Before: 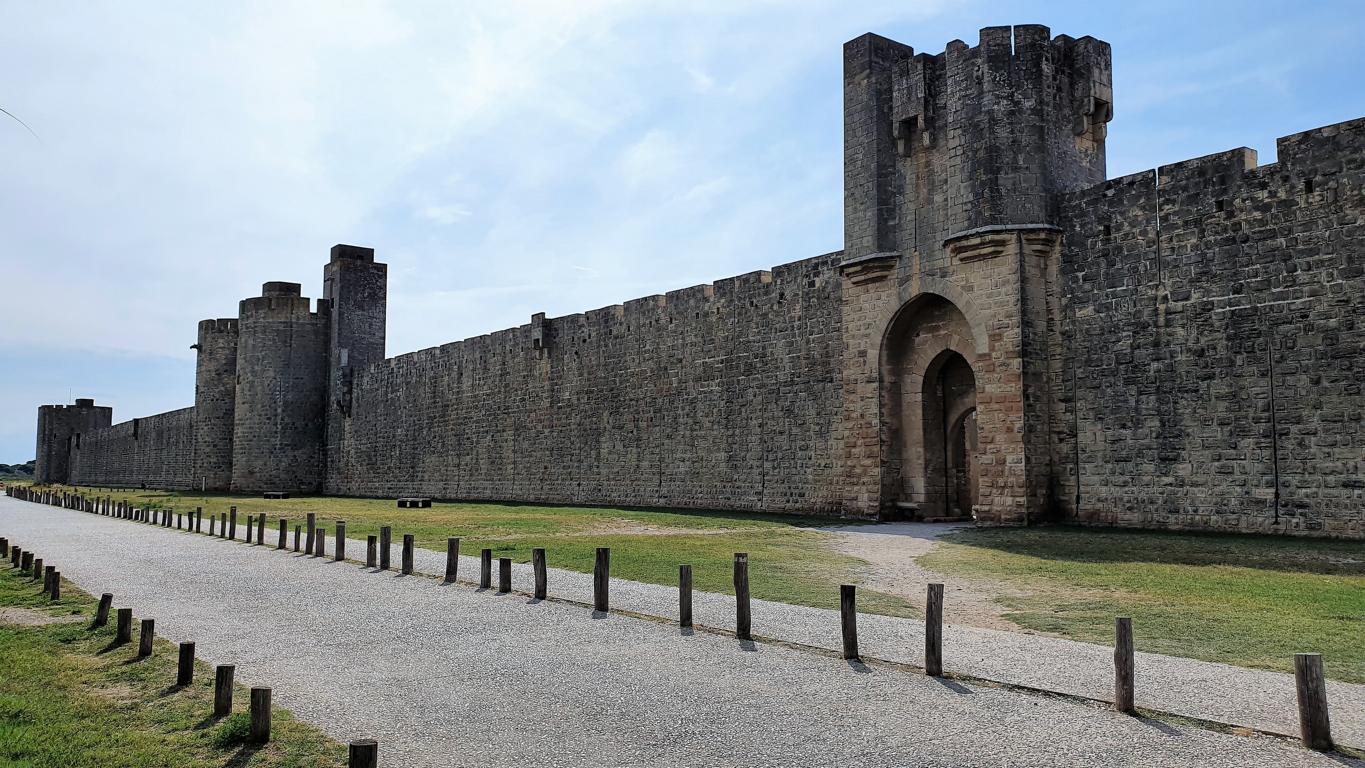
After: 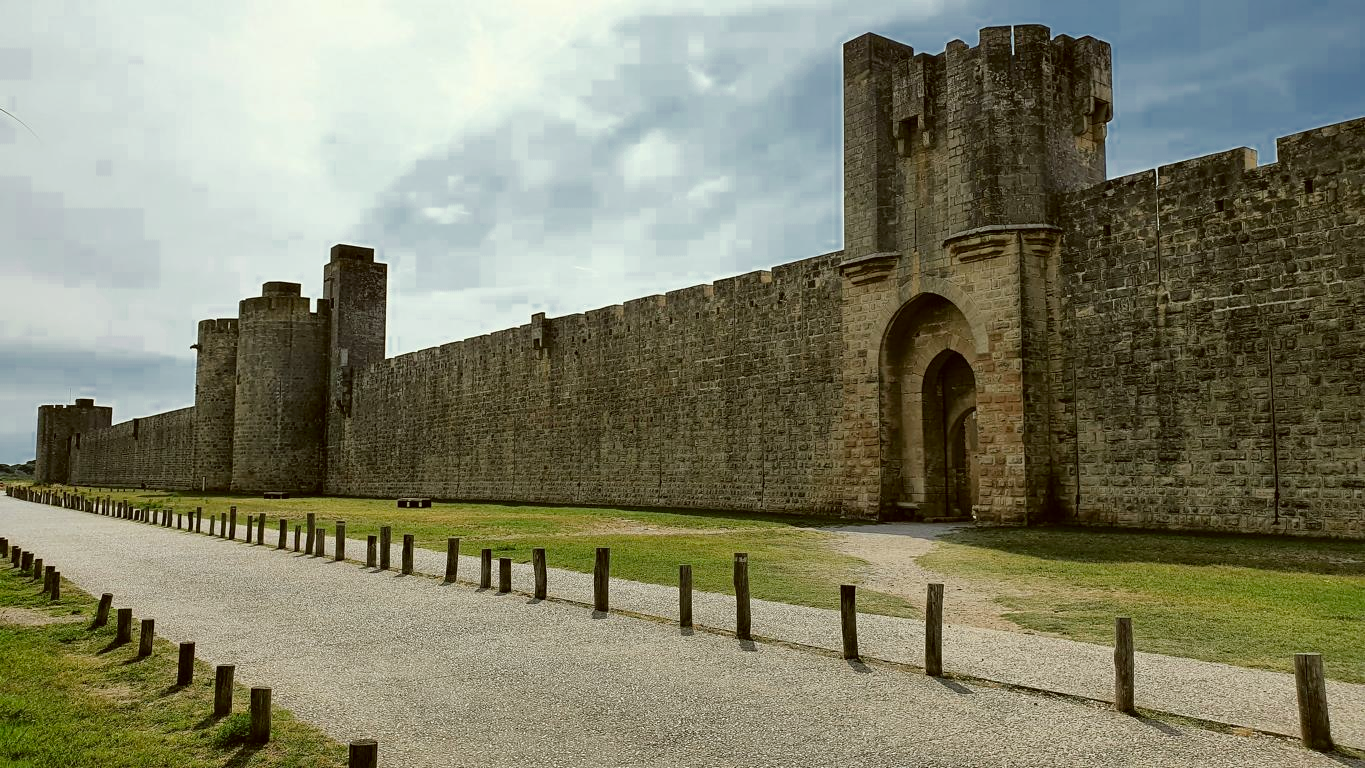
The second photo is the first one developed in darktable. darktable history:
color correction: highlights a* -1.43, highlights b* 10.12, shadows a* 0.395, shadows b* 19.35
color zones: curves: ch0 [(0, 0.497) (0.143, 0.5) (0.286, 0.5) (0.429, 0.483) (0.571, 0.116) (0.714, -0.006) (0.857, 0.28) (1, 0.497)]
